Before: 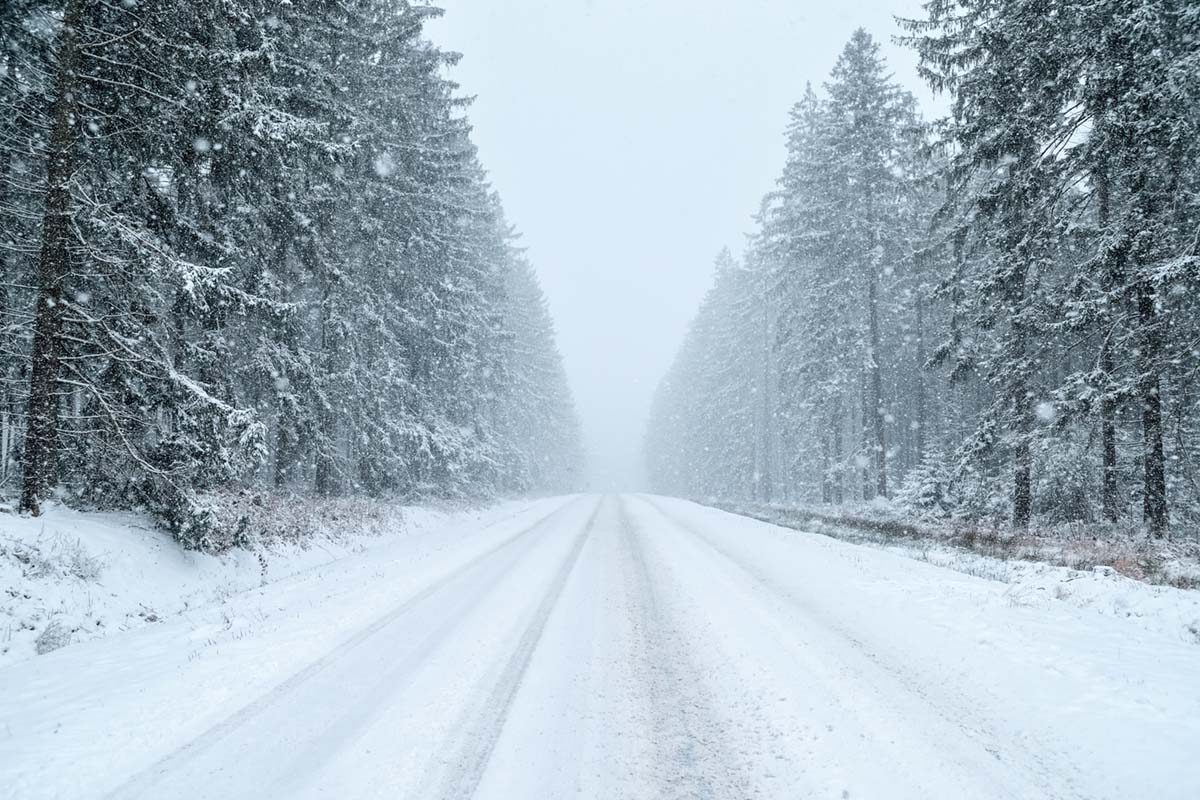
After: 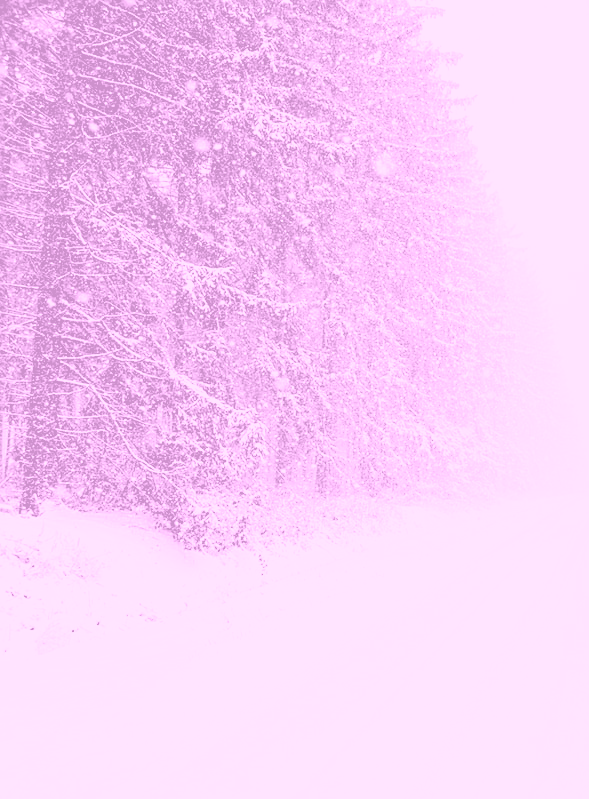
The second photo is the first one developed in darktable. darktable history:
colorize: hue 331.2°, saturation 69%, source mix 30.28%, lightness 69.02%, version 1
velvia: strength 45%
crop and rotate: left 0%, top 0%, right 50.845%
sharpen: on, module defaults
levels: levels [0.031, 0.5, 0.969]
color balance rgb: linear chroma grading › global chroma 15%, perceptual saturation grading › global saturation 30%
rgb levels: levels [[0.01, 0.419, 0.839], [0, 0.5, 1], [0, 0.5, 1]]
shadows and highlights: shadows -24.28, highlights 49.77, soften with gaussian
